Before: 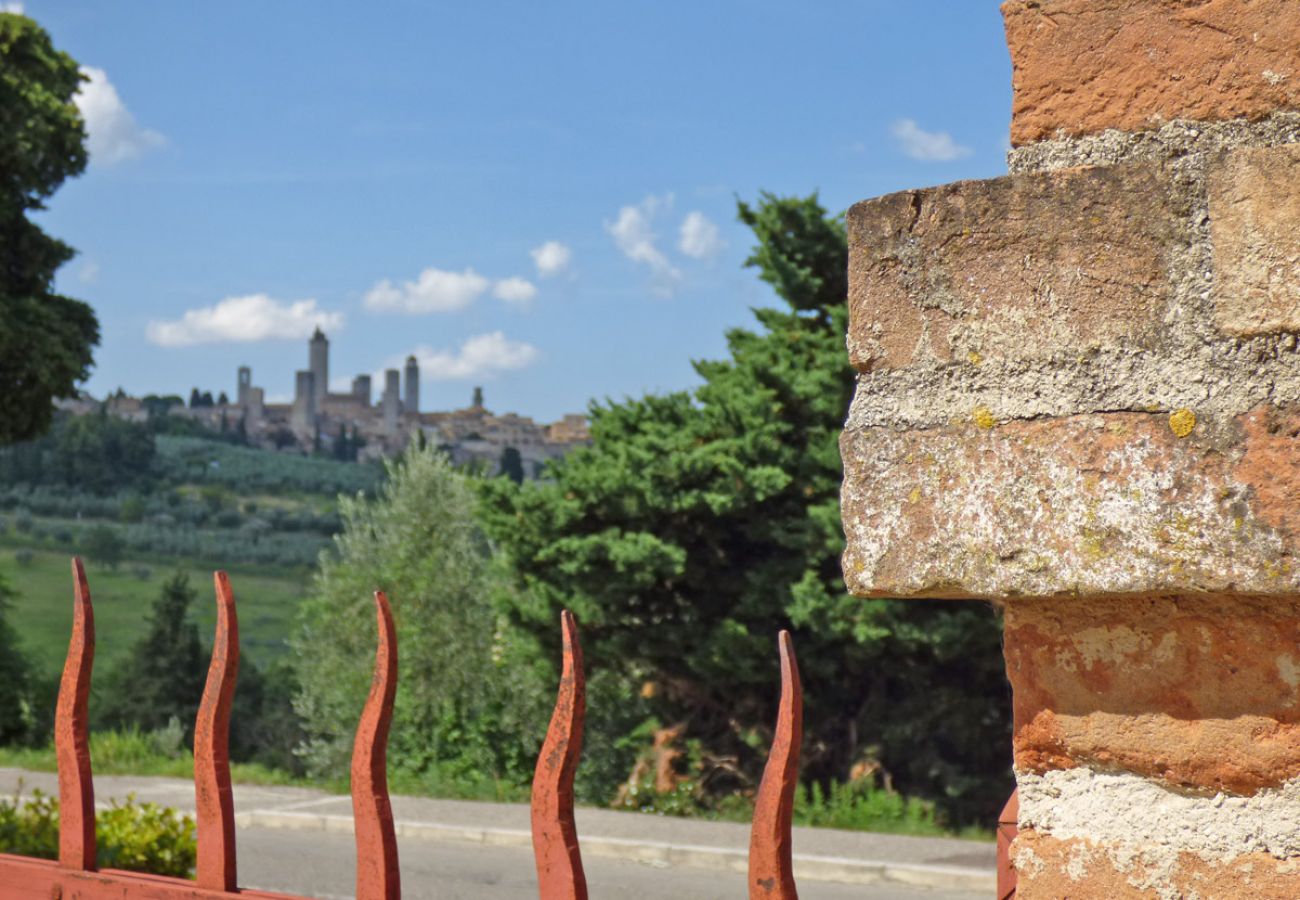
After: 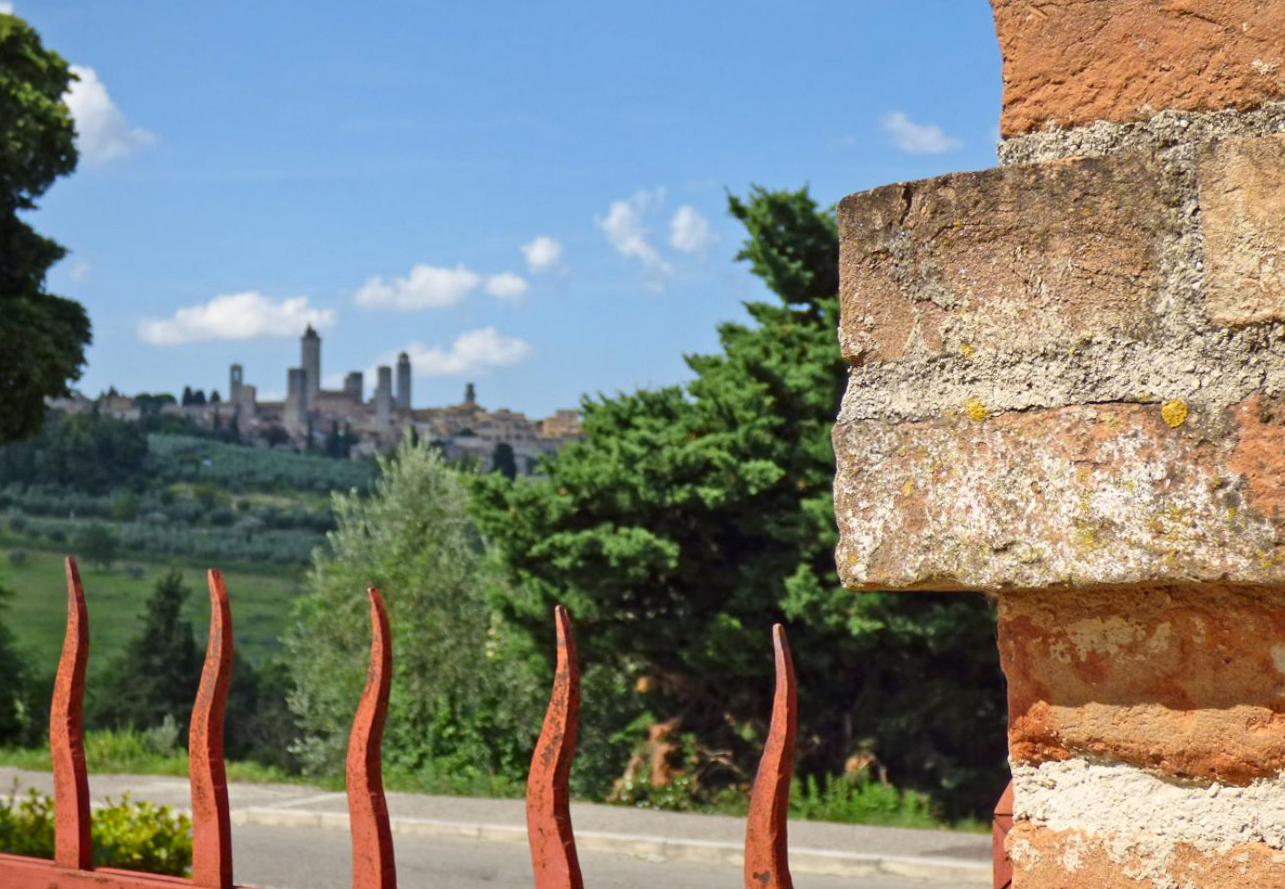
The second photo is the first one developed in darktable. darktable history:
rotate and perspective: rotation -0.45°, automatic cropping original format, crop left 0.008, crop right 0.992, crop top 0.012, crop bottom 0.988
contrast brightness saturation: contrast 0.15, brightness -0.01, saturation 0.1
